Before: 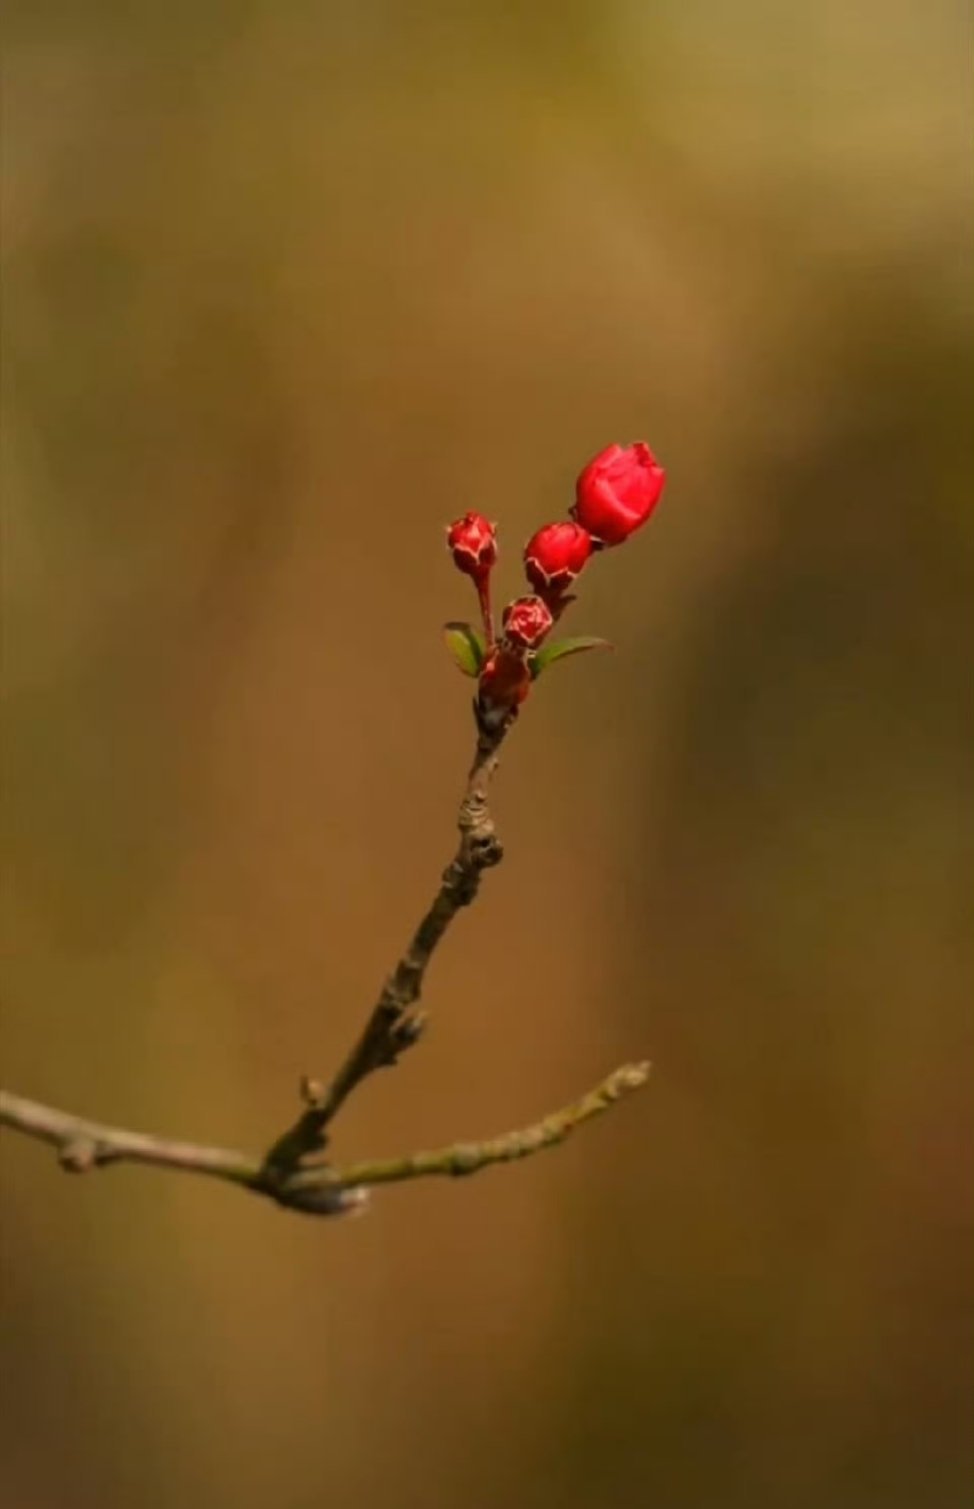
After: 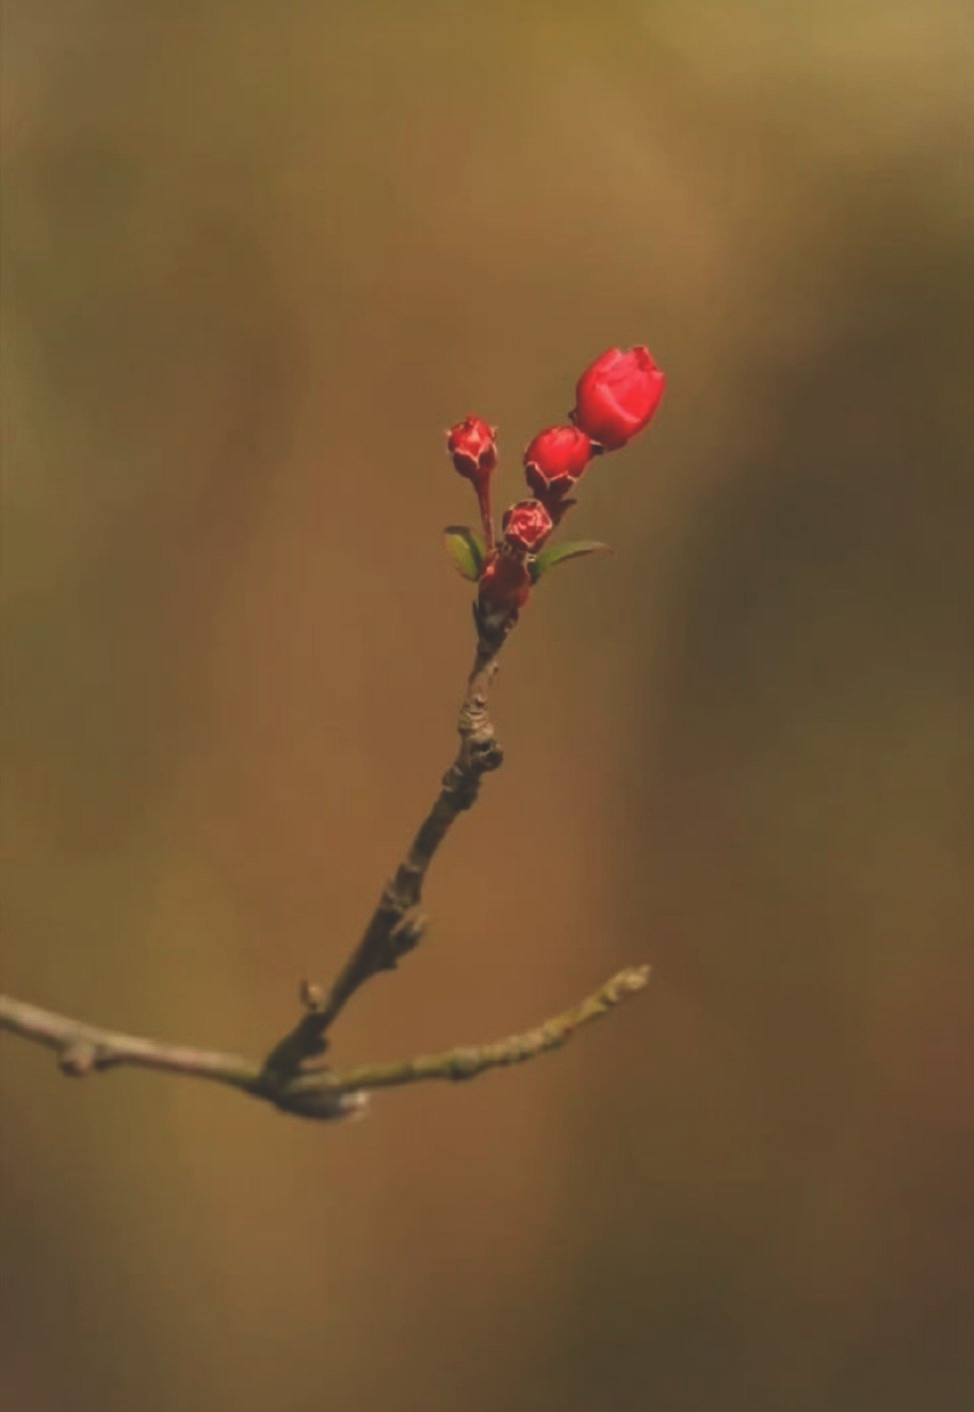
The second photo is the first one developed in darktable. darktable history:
crop and rotate: top 6.401%
exposure: black level correction -0.025, exposure -0.121 EV, compensate highlight preservation false
